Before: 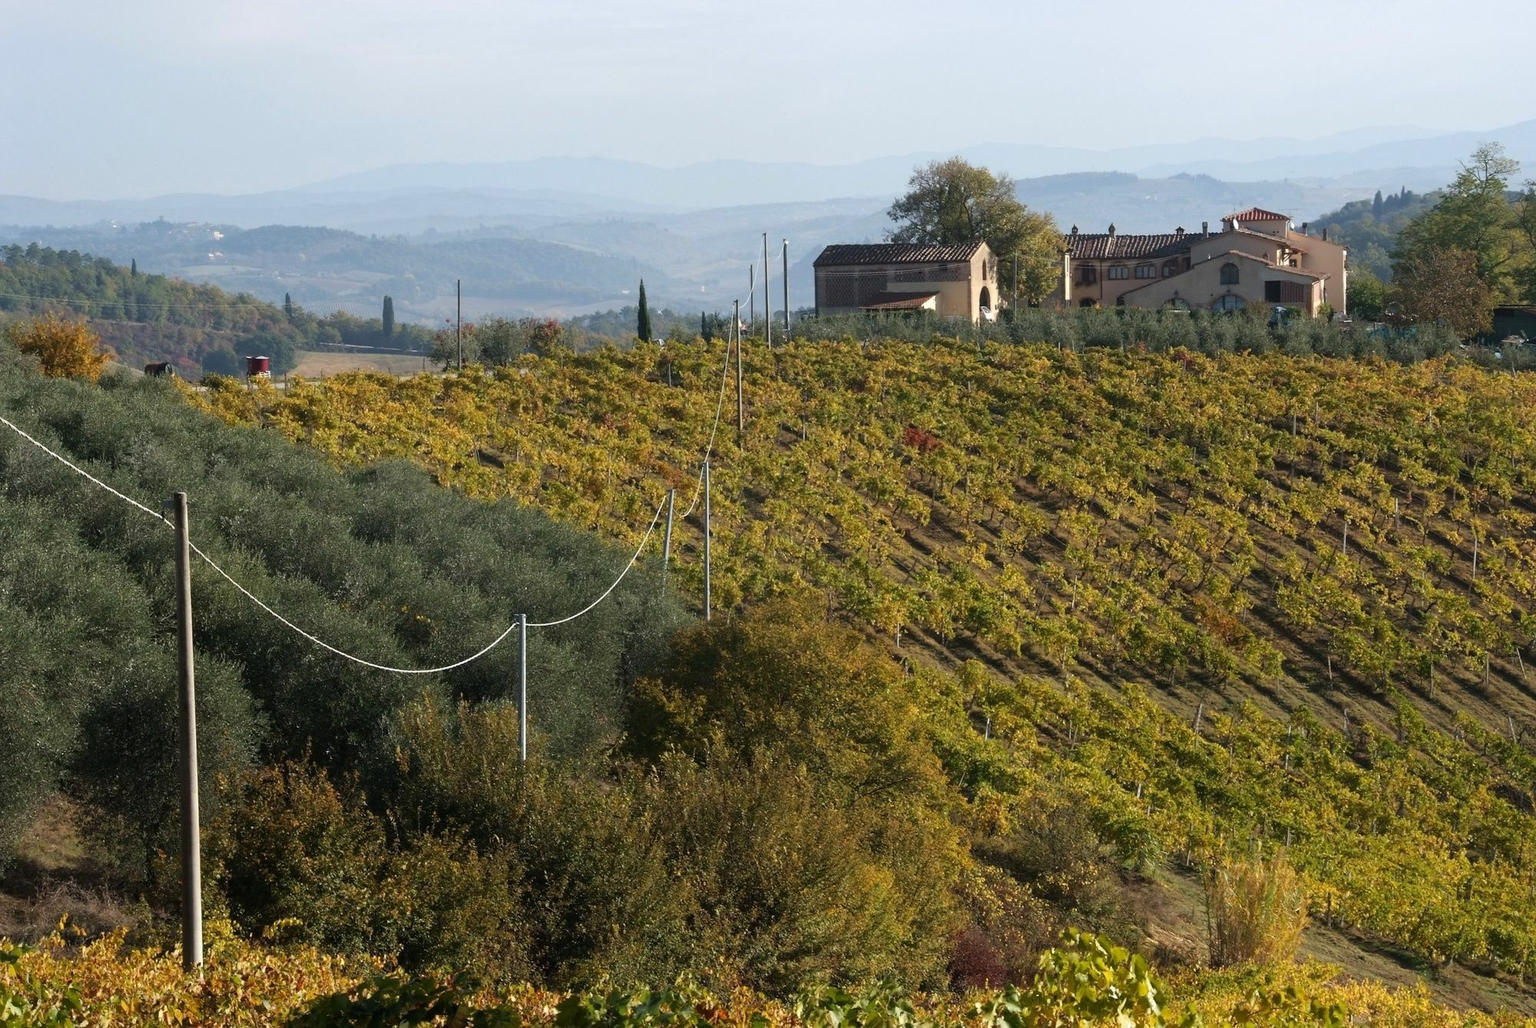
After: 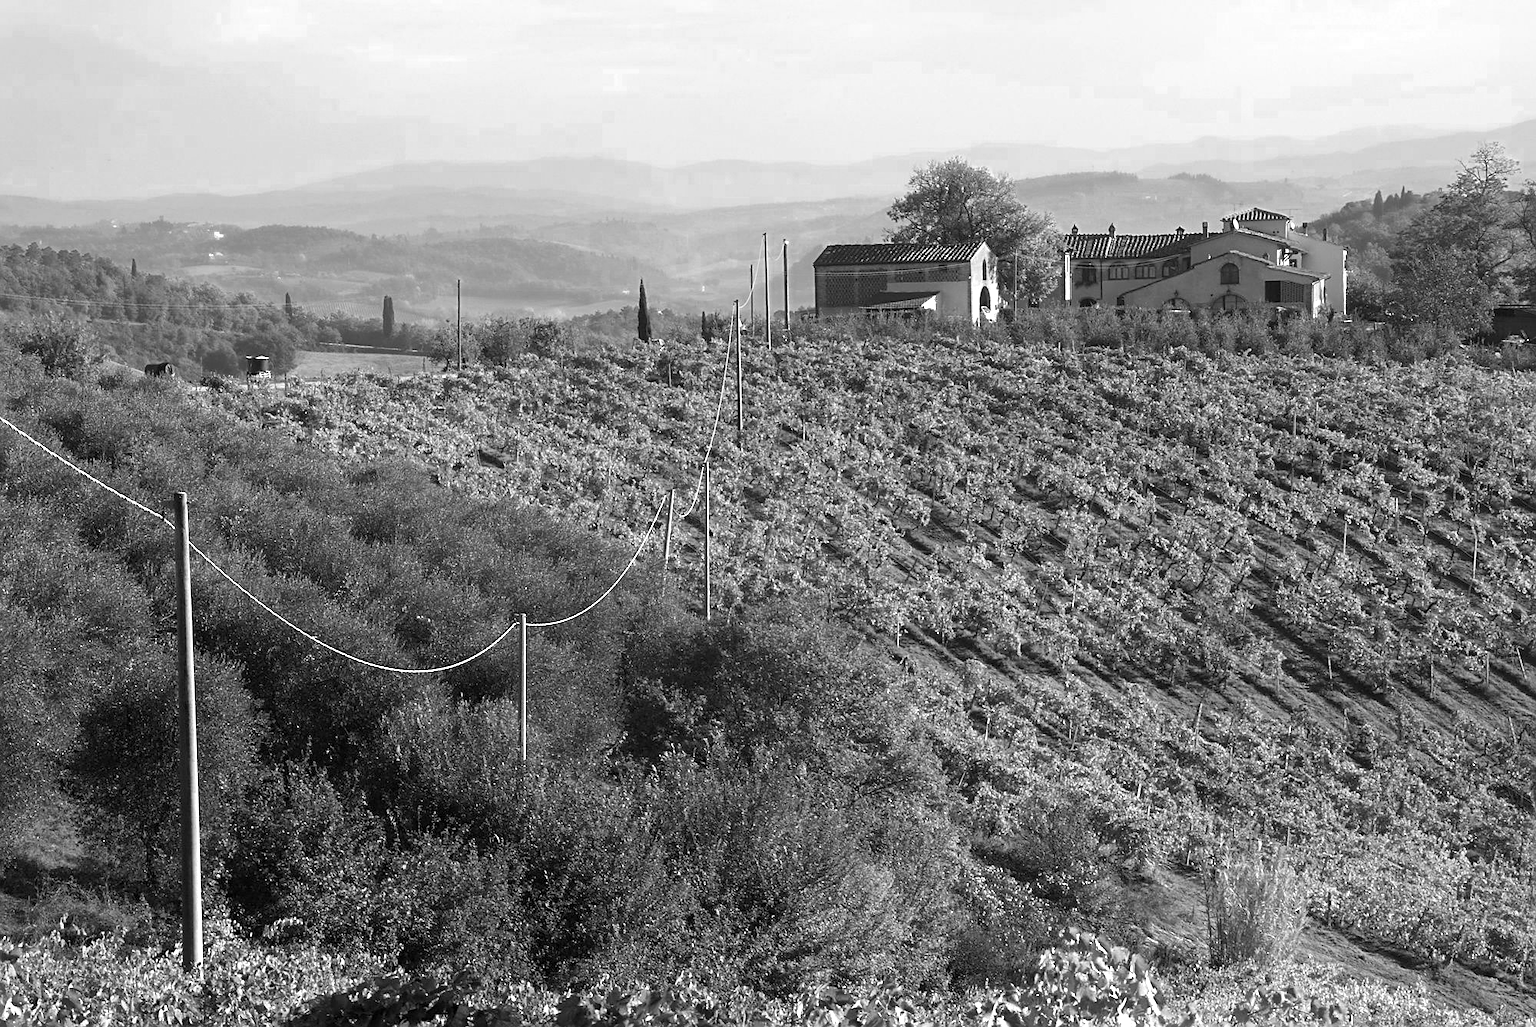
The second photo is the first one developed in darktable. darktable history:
sharpen: on, module defaults
color zones: curves: ch0 [(0.002, 0.593) (0.143, 0.417) (0.285, 0.541) (0.455, 0.289) (0.608, 0.327) (0.727, 0.283) (0.869, 0.571) (1, 0.603)]; ch1 [(0, 0) (0.143, 0) (0.286, 0) (0.429, 0) (0.571, 0) (0.714, 0) (0.857, 0)]
exposure: black level correction 0.001, exposure 0.5 EV, compensate highlight preservation false
